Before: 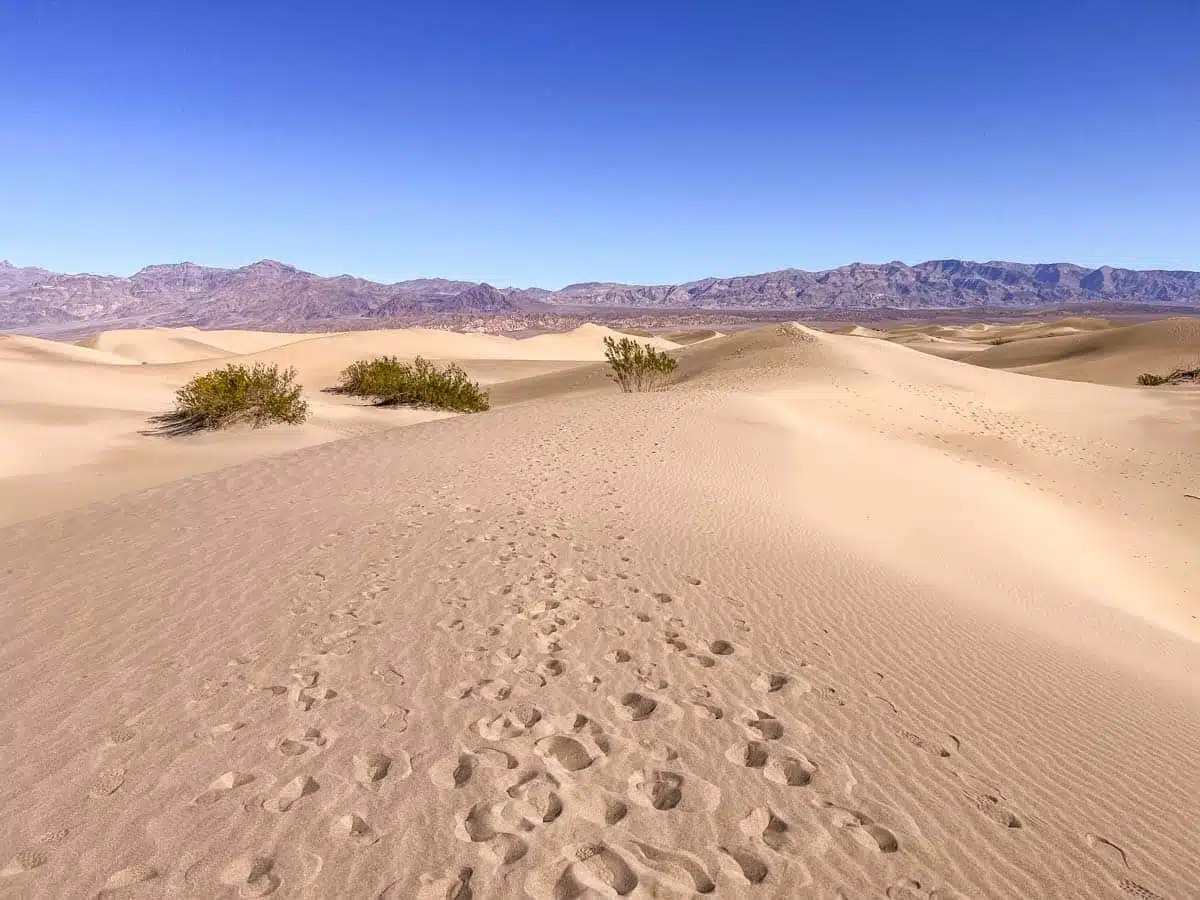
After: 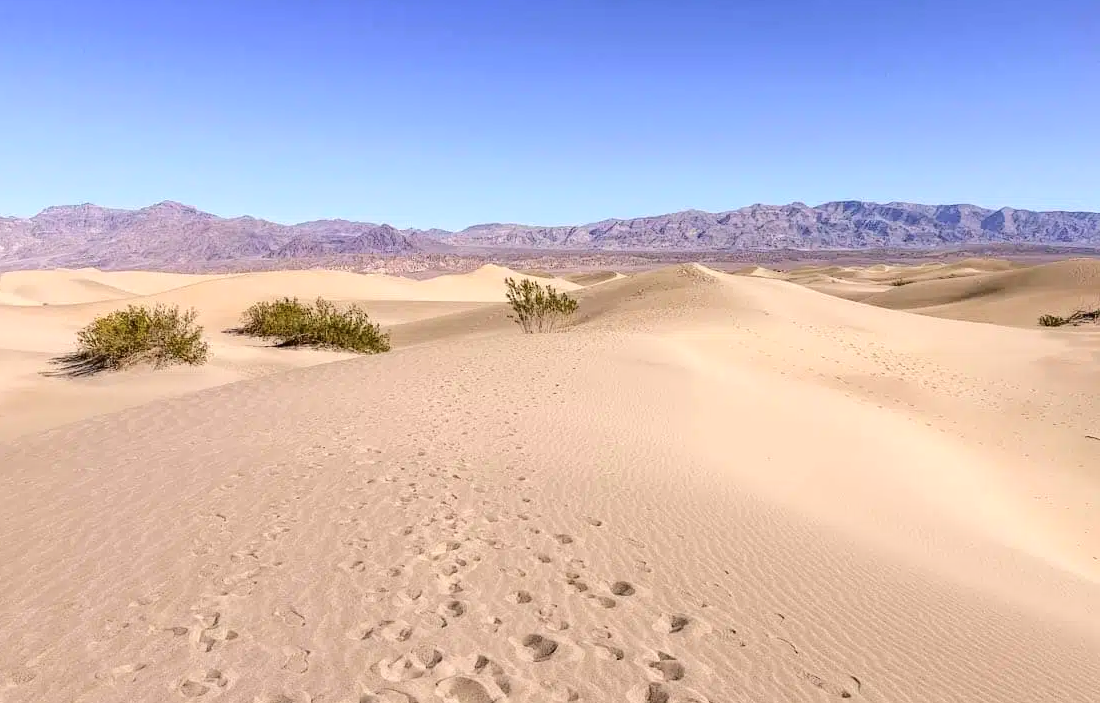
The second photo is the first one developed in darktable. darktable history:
tone curve: curves: ch0 [(0, 0) (0.003, 0.035) (0.011, 0.035) (0.025, 0.035) (0.044, 0.046) (0.069, 0.063) (0.1, 0.084) (0.136, 0.123) (0.177, 0.174) (0.224, 0.232) (0.277, 0.304) (0.335, 0.387) (0.399, 0.476) (0.468, 0.566) (0.543, 0.639) (0.623, 0.714) (0.709, 0.776) (0.801, 0.851) (0.898, 0.921) (1, 1)], color space Lab, independent channels, preserve colors none
crop: left 8.308%, top 6.589%, bottom 15.251%
